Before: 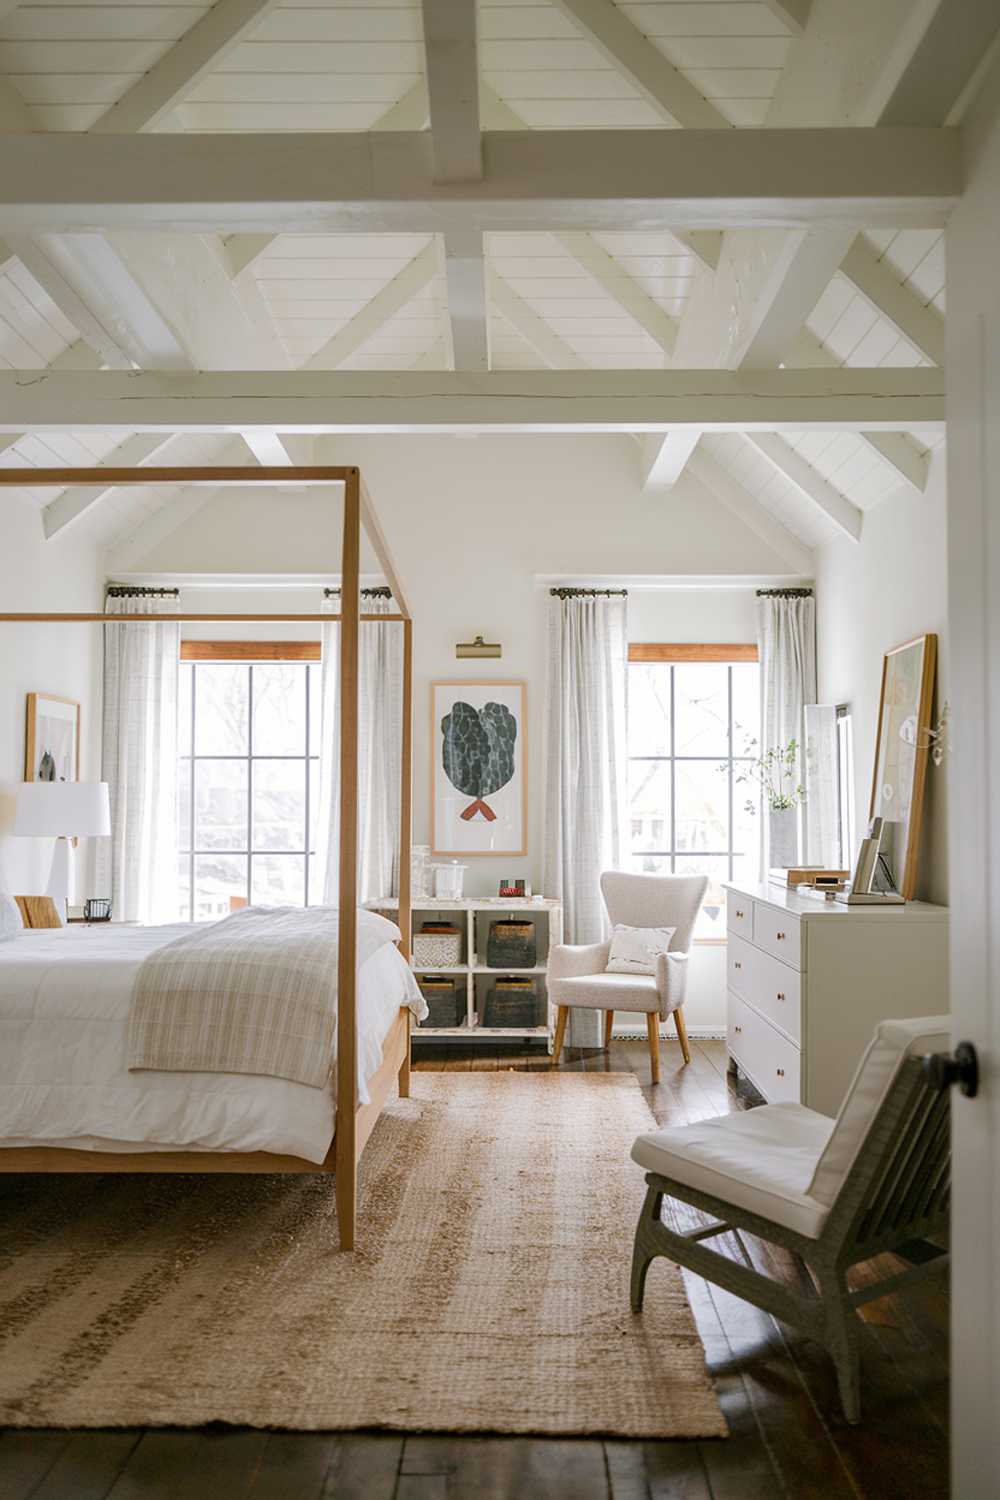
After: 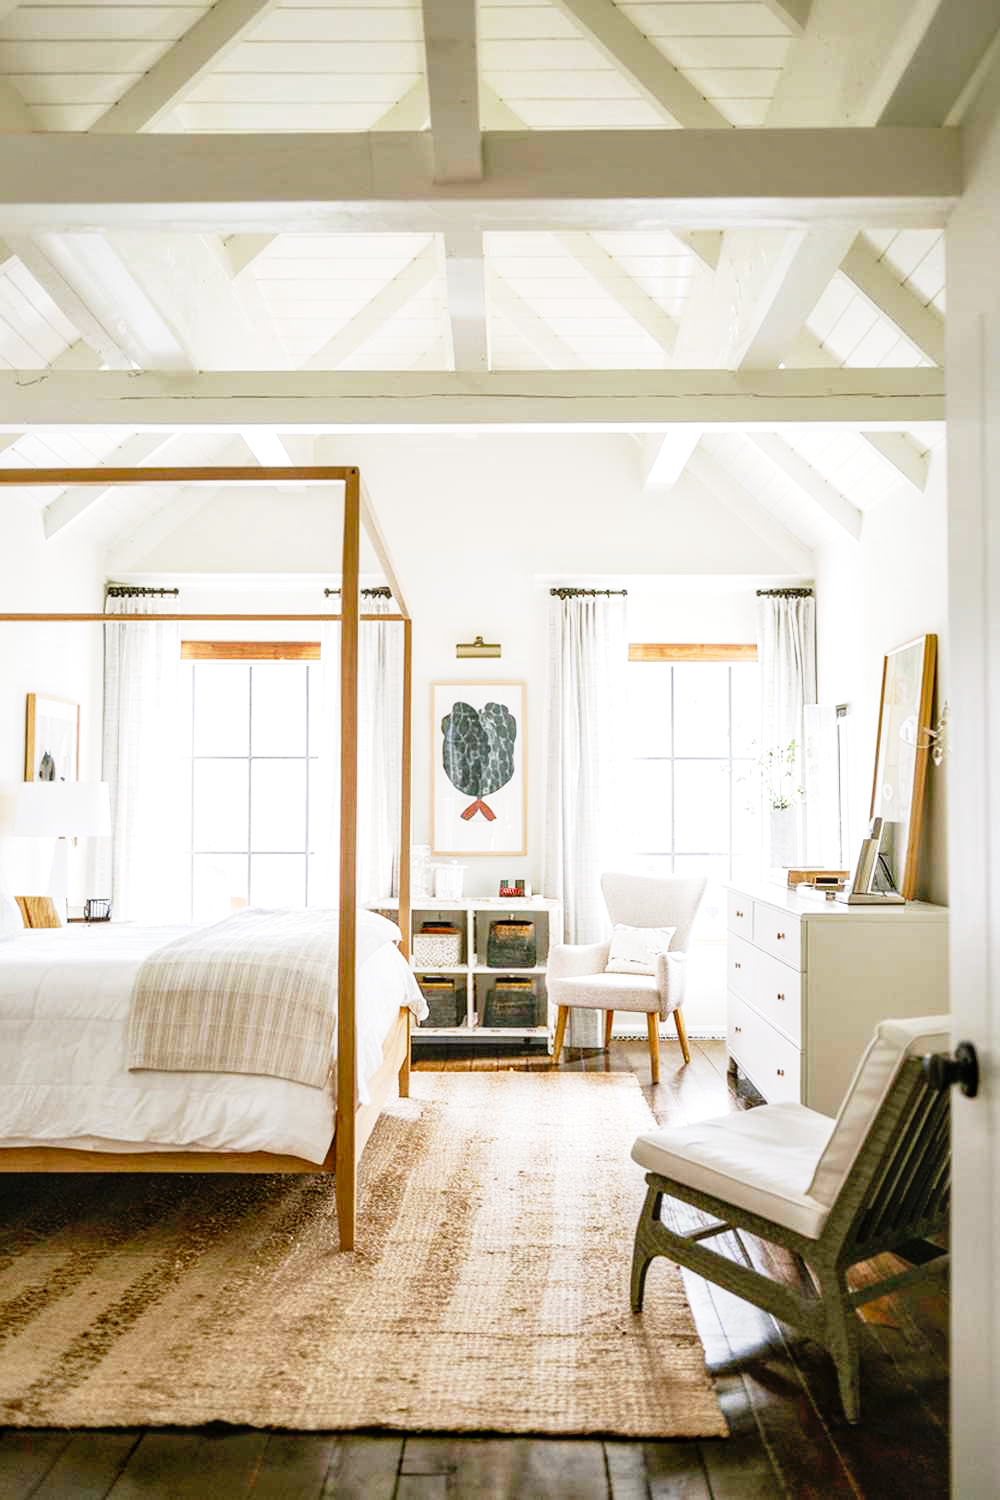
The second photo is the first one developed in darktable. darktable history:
base curve: curves: ch0 [(0, 0) (0.012, 0.01) (0.073, 0.168) (0.31, 0.711) (0.645, 0.957) (1, 1)], preserve colors none
shadows and highlights: shadows 25.3, highlights -25.49, highlights color adjustment 0.691%
local contrast: on, module defaults
